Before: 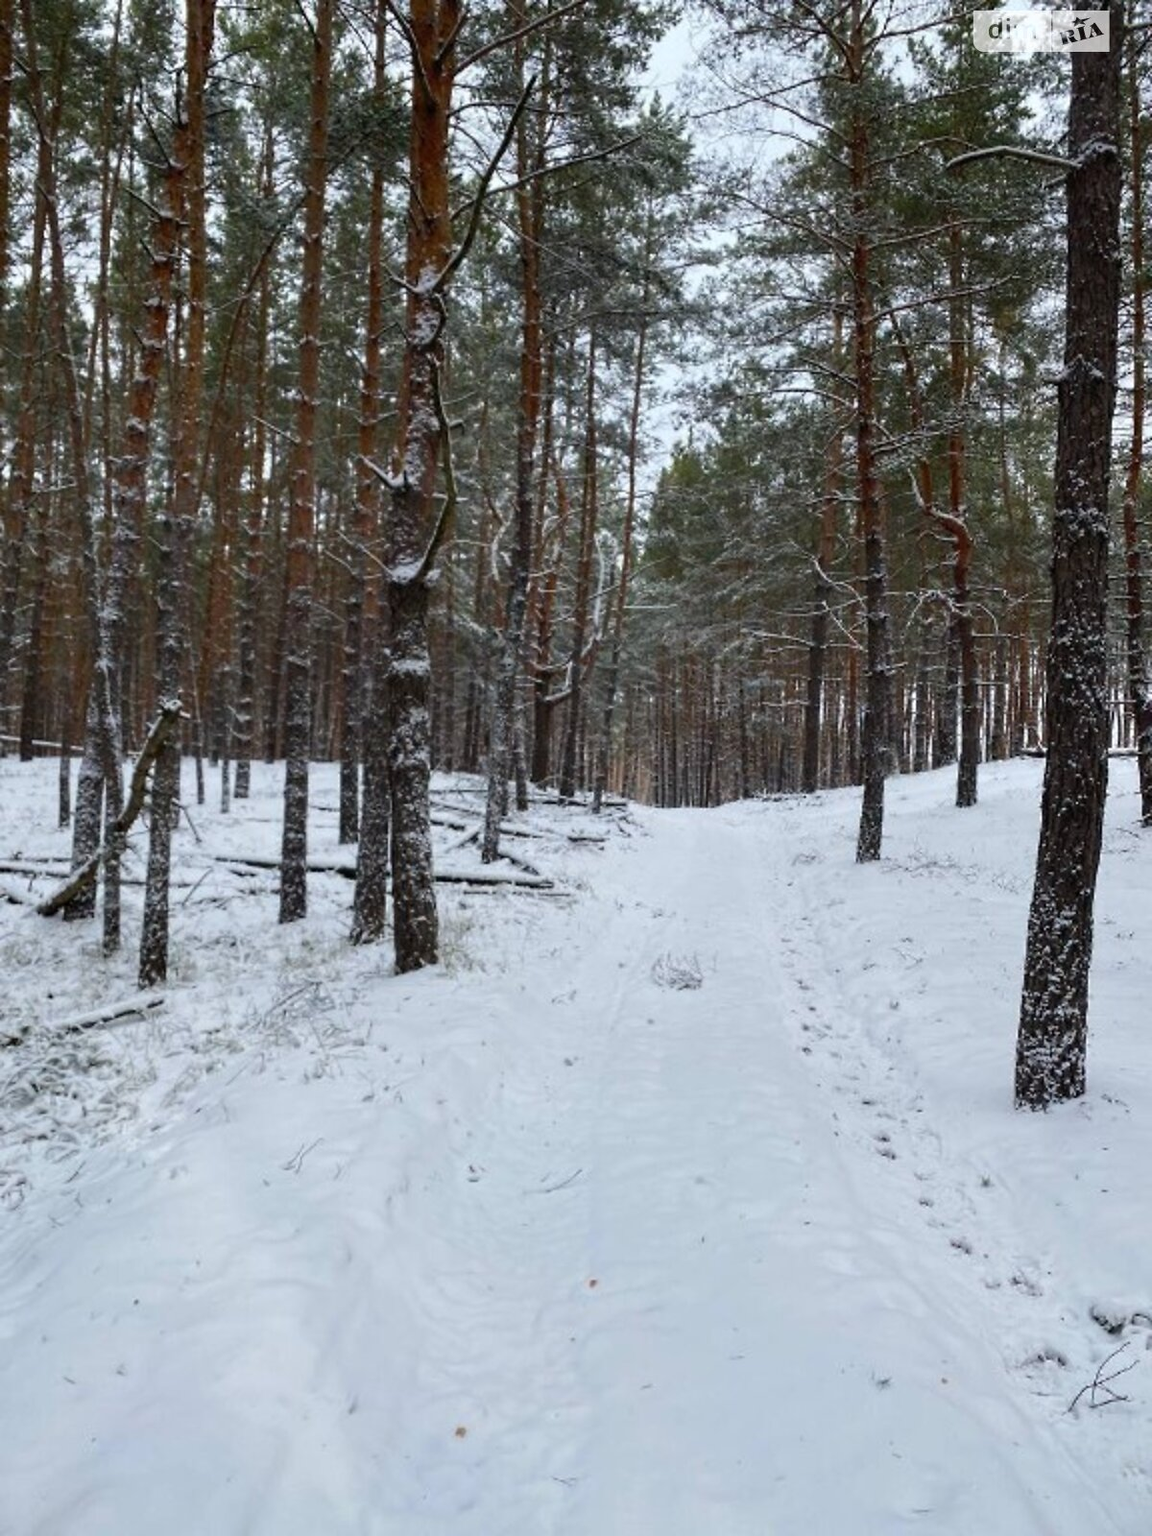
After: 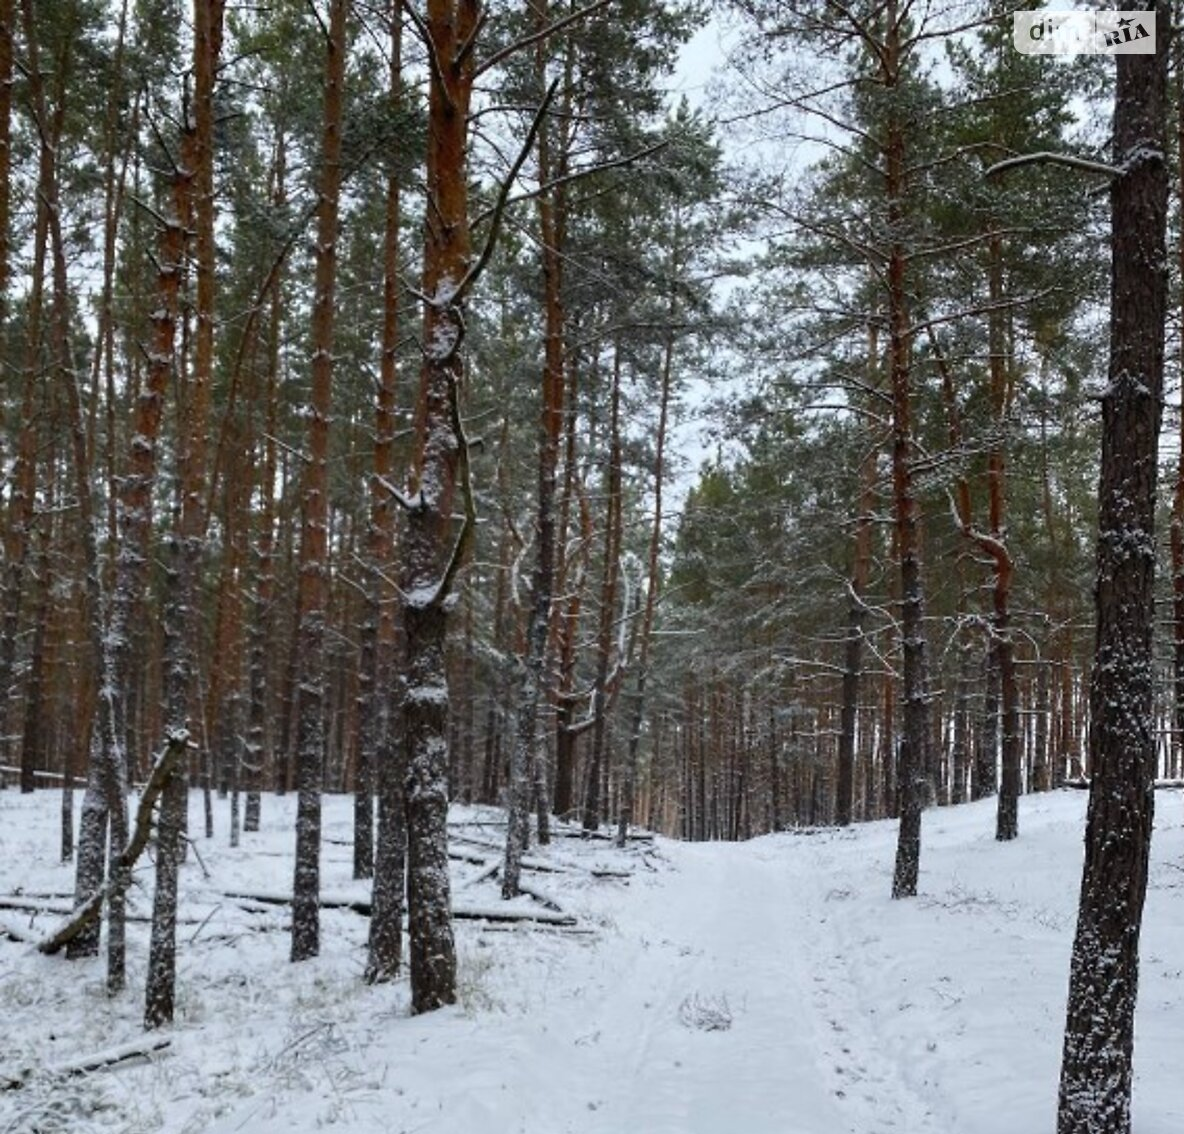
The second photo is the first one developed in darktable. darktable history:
crop: right 0.001%, bottom 28.804%
tone equalizer: smoothing diameter 24.9%, edges refinement/feathering 13.93, preserve details guided filter
